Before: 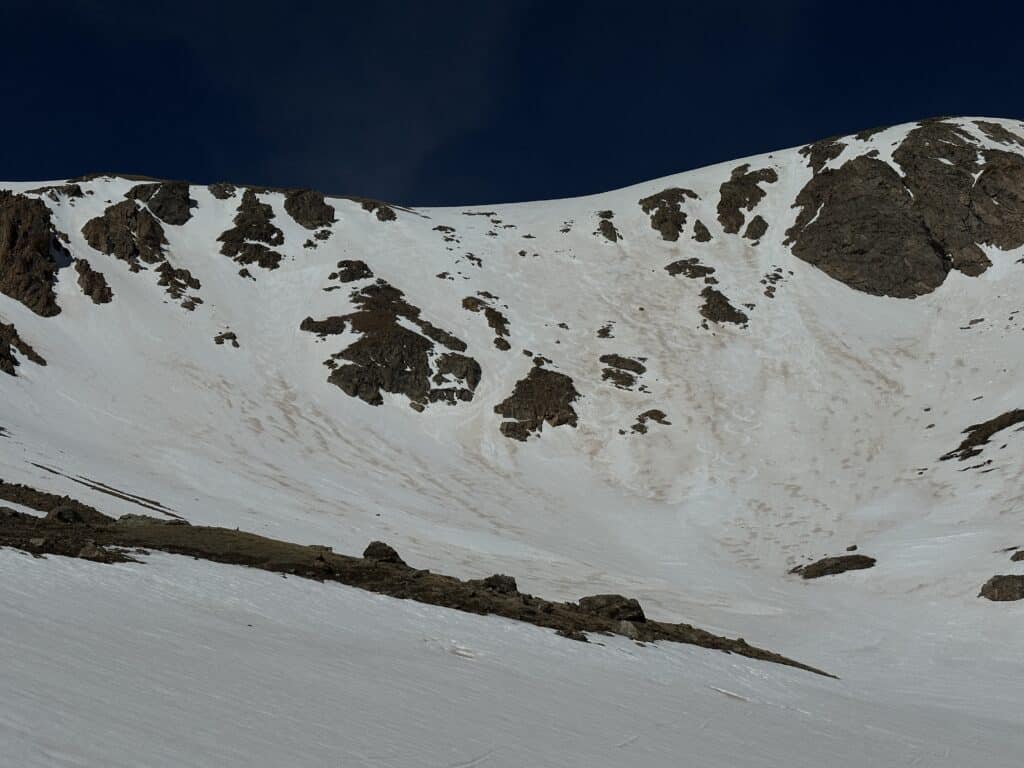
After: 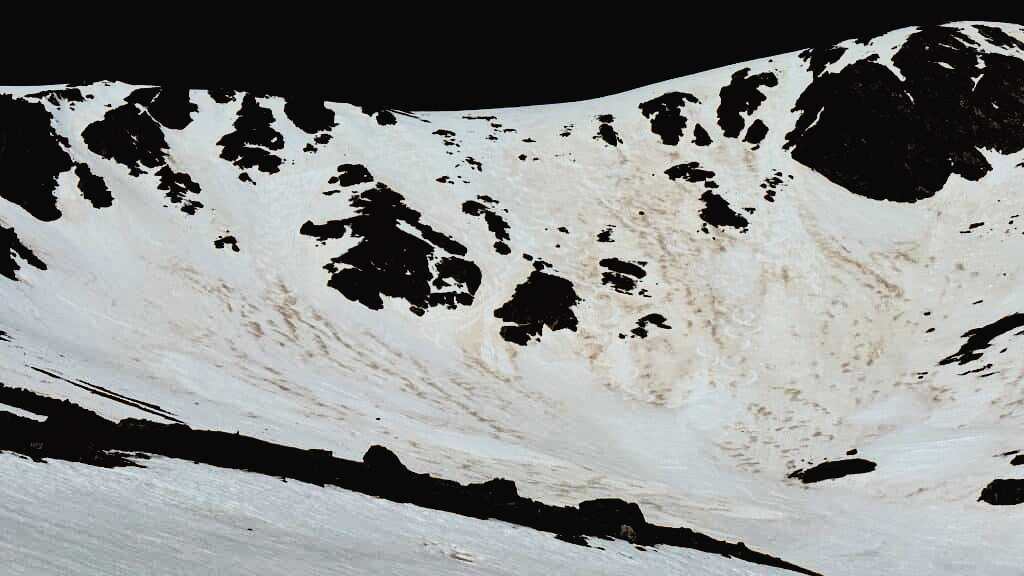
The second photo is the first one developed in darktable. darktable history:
local contrast: mode bilateral grid, contrast 20, coarseness 50, detail 141%, midtone range 0.2
tone curve: curves: ch0 [(0, 0.024) (0.119, 0.146) (0.474, 0.485) (0.718, 0.739) (0.817, 0.839) (1, 0.998)]; ch1 [(0, 0) (0.377, 0.416) (0.439, 0.451) (0.477, 0.477) (0.501, 0.503) (0.538, 0.544) (0.58, 0.602) (0.664, 0.676) (0.783, 0.804) (1, 1)]; ch2 [(0, 0) (0.38, 0.405) (0.463, 0.456) (0.498, 0.497) (0.524, 0.535) (0.578, 0.576) (0.648, 0.665) (1, 1)], color space Lab, independent channels, preserve colors none
filmic rgb: black relative exposure -5 EV, hardness 2.88, contrast 1.3, highlights saturation mix -10%
rgb curve: curves: ch0 [(0, 0) (0.21, 0.15) (0.24, 0.21) (0.5, 0.75) (0.75, 0.96) (0.89, 0.99) (1, 1)]; ch1 [(0, 0.02) (0.21, 0.13) (0.25, 0.2) (0.5, 0.67) (0.75, 0.9) (0.89, 0.97) (1, 1)]; ch2 [(0, 0.02) (0.21, 0.13) (0.25, 0.2) (0.5, 0.67) (0.75, 0.9) (0.89, 0.97) (1, 1)], compensate middle gray true
crop and rotate: top 12.5%, bottom 12.5%
exposure: black level correction 0, exposure -0.721 EV, compensate highlight preservation false
haze removal: adaptive false
